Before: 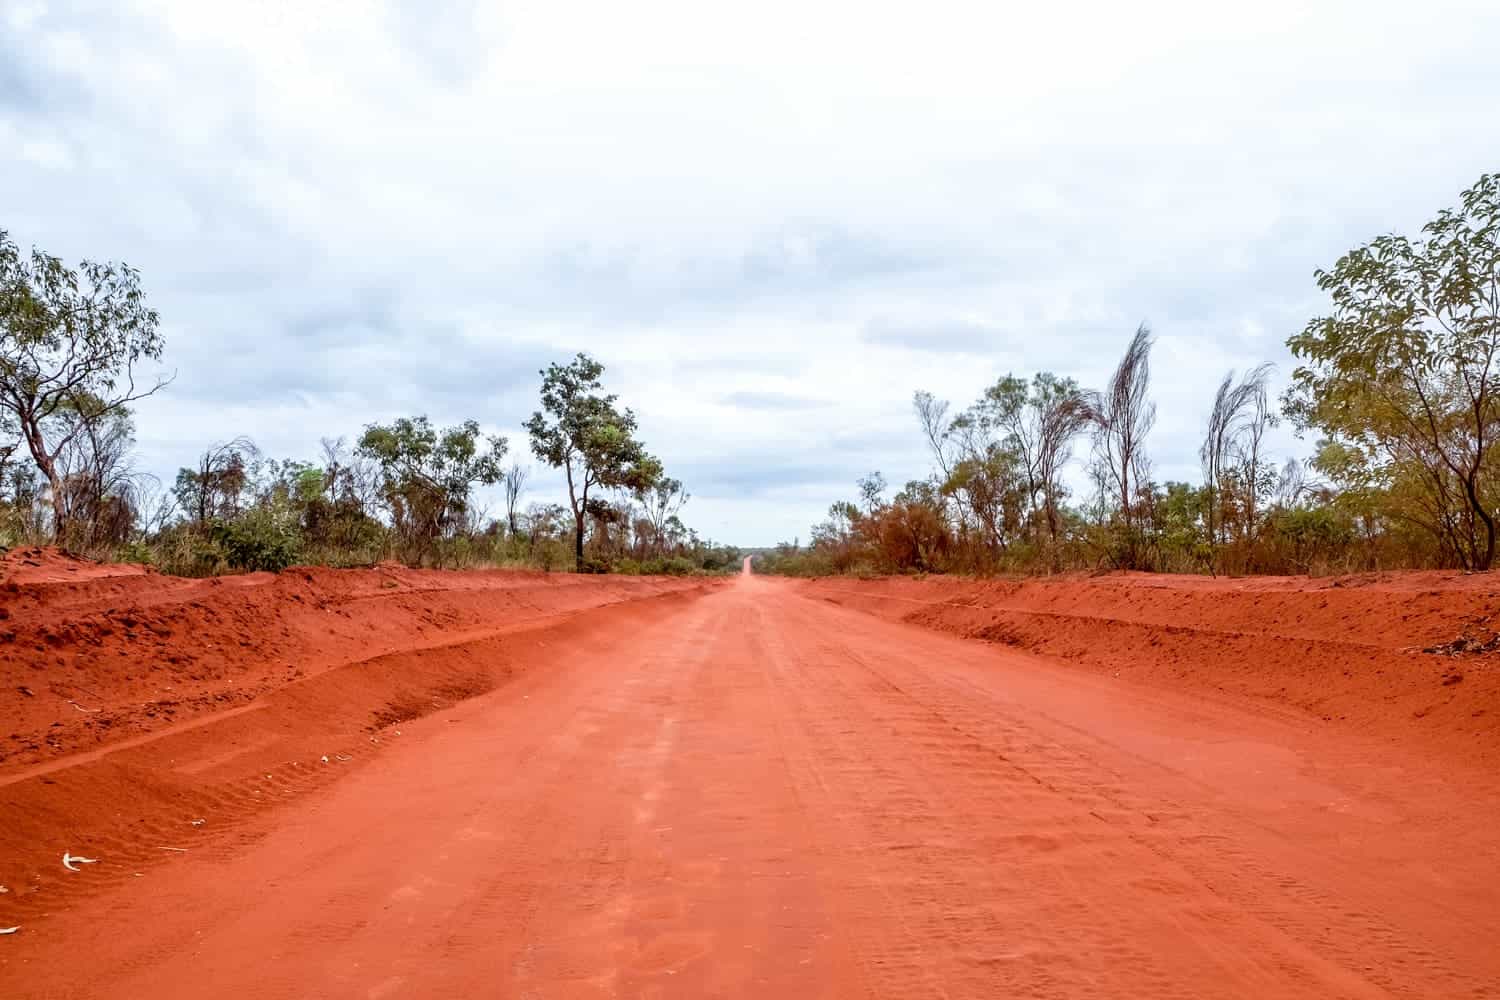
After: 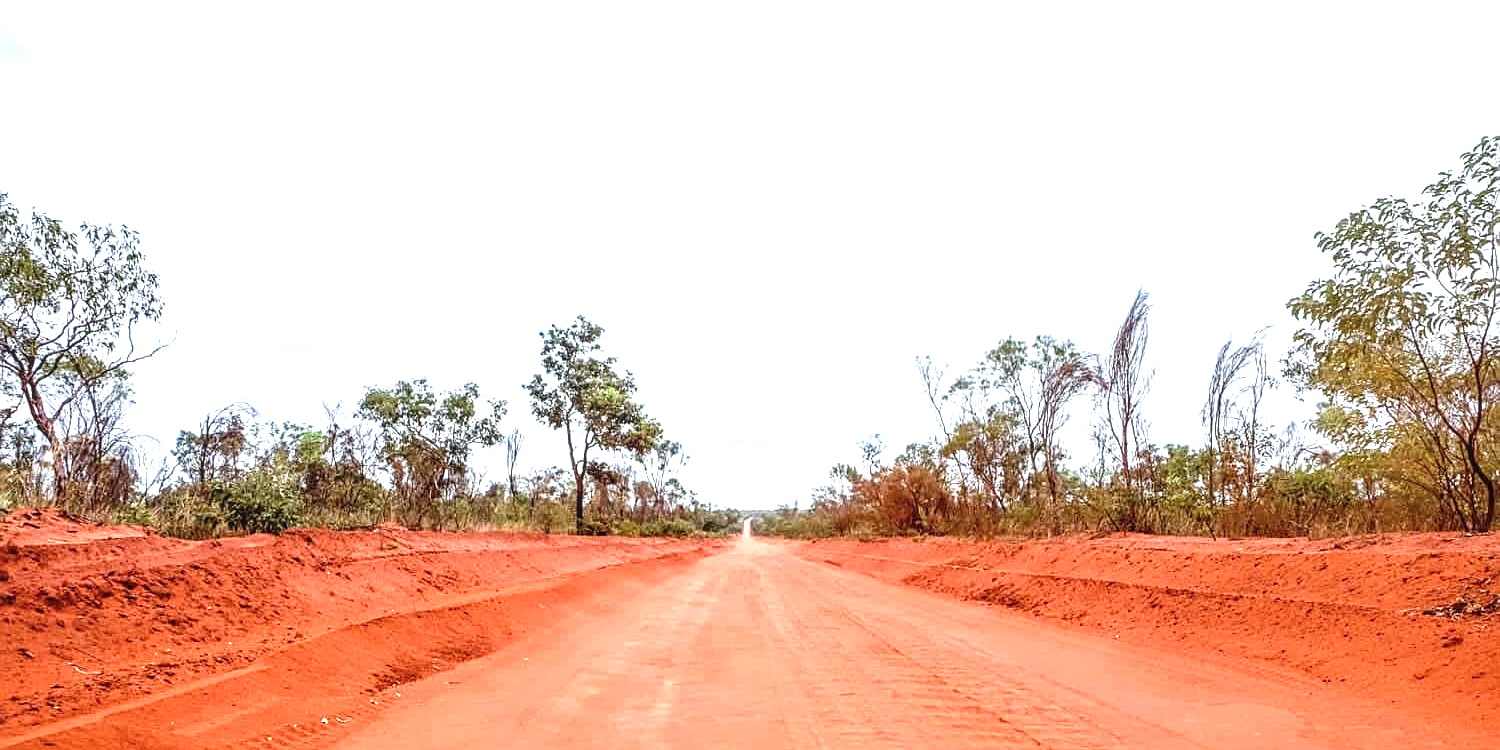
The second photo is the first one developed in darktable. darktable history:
exposure: black level correction 0, exposure 1.1 EV, compensate exposure bias true, compensate highlight preservation false
sharpen: on, module defaults
local contrast: on, module defaults
crop: top 3.857%, bottom 21.132%
contrast brightness saturation: contrast -0.1, saturation -0.1
